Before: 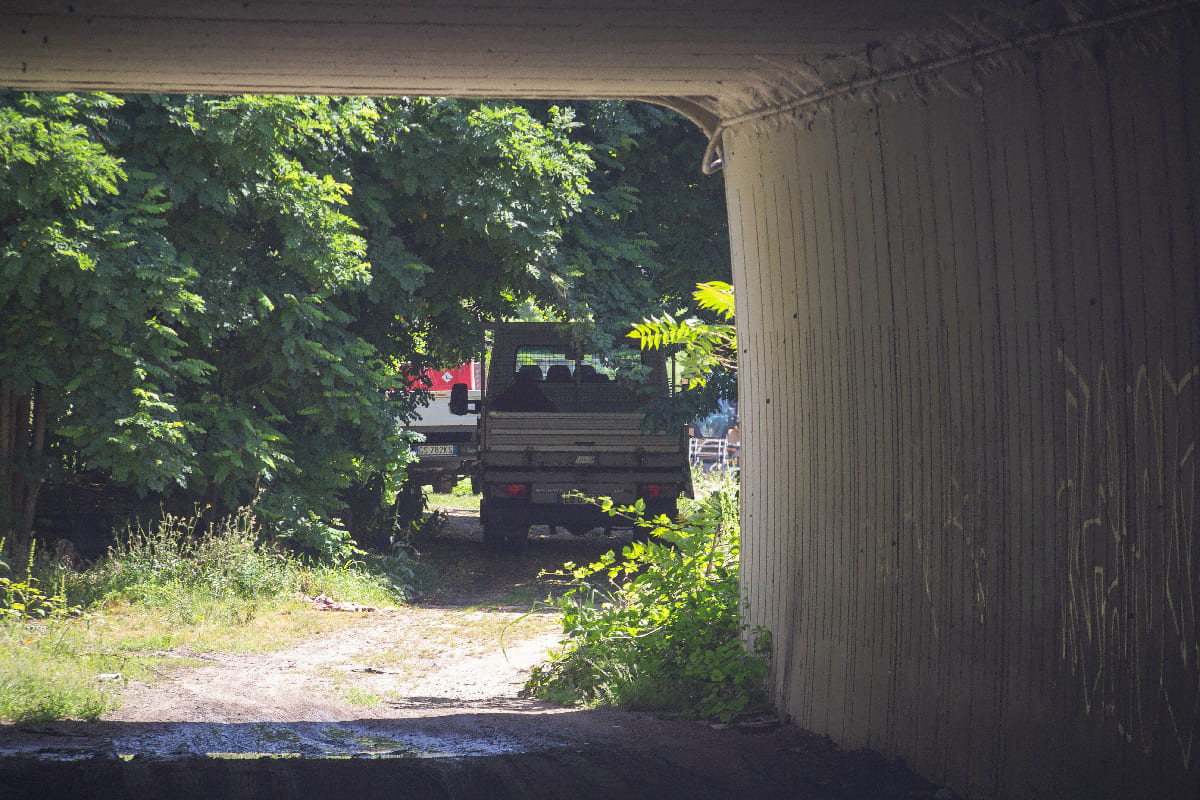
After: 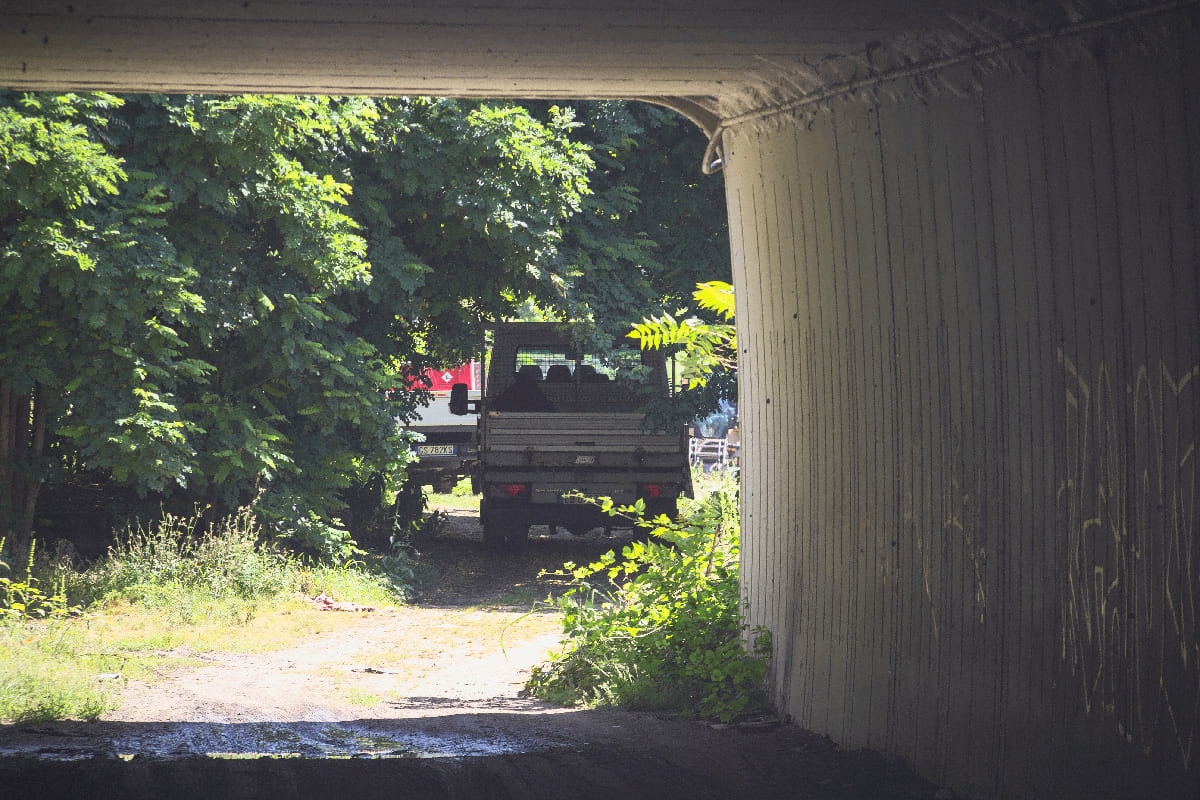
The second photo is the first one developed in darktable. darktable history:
tone curve: curves: ch0 [(0, 0.038) (0.193, 0.212) (0.461, 0.502) (0.629, 0.731) (0.838, 0.916) (1, 0.967)]; ch1 [(0, 0) (0.35, 0.356) (0.45, 0.453) (0.504, 0.503) (0.532, 0.524) (0.558, 0.559) (0.735, 0.762) (1, 1)]; ch2 [(0, 0) (0.281, 0.266) (0.456, 0.469) (0.5, 0.5) (0.533, 0.545) (0.606, 0.607) (0.646, 0.654) (1, 1)], color space Lab, independent channels, preserve colors none
